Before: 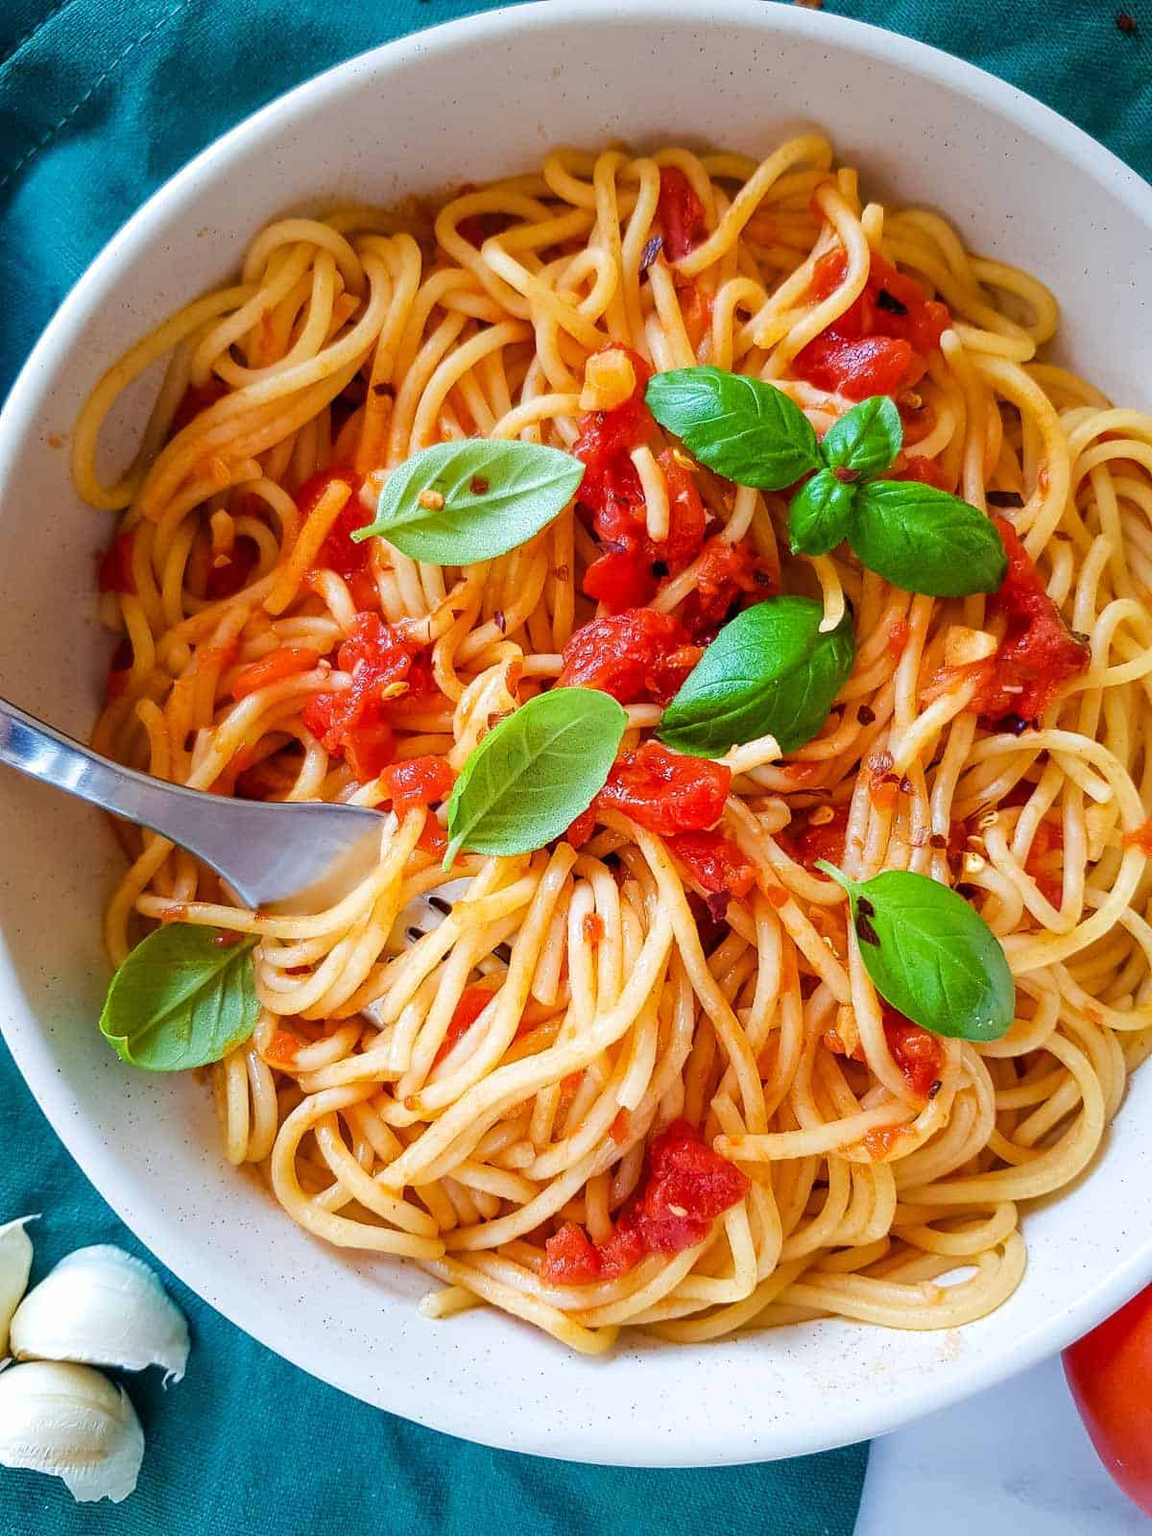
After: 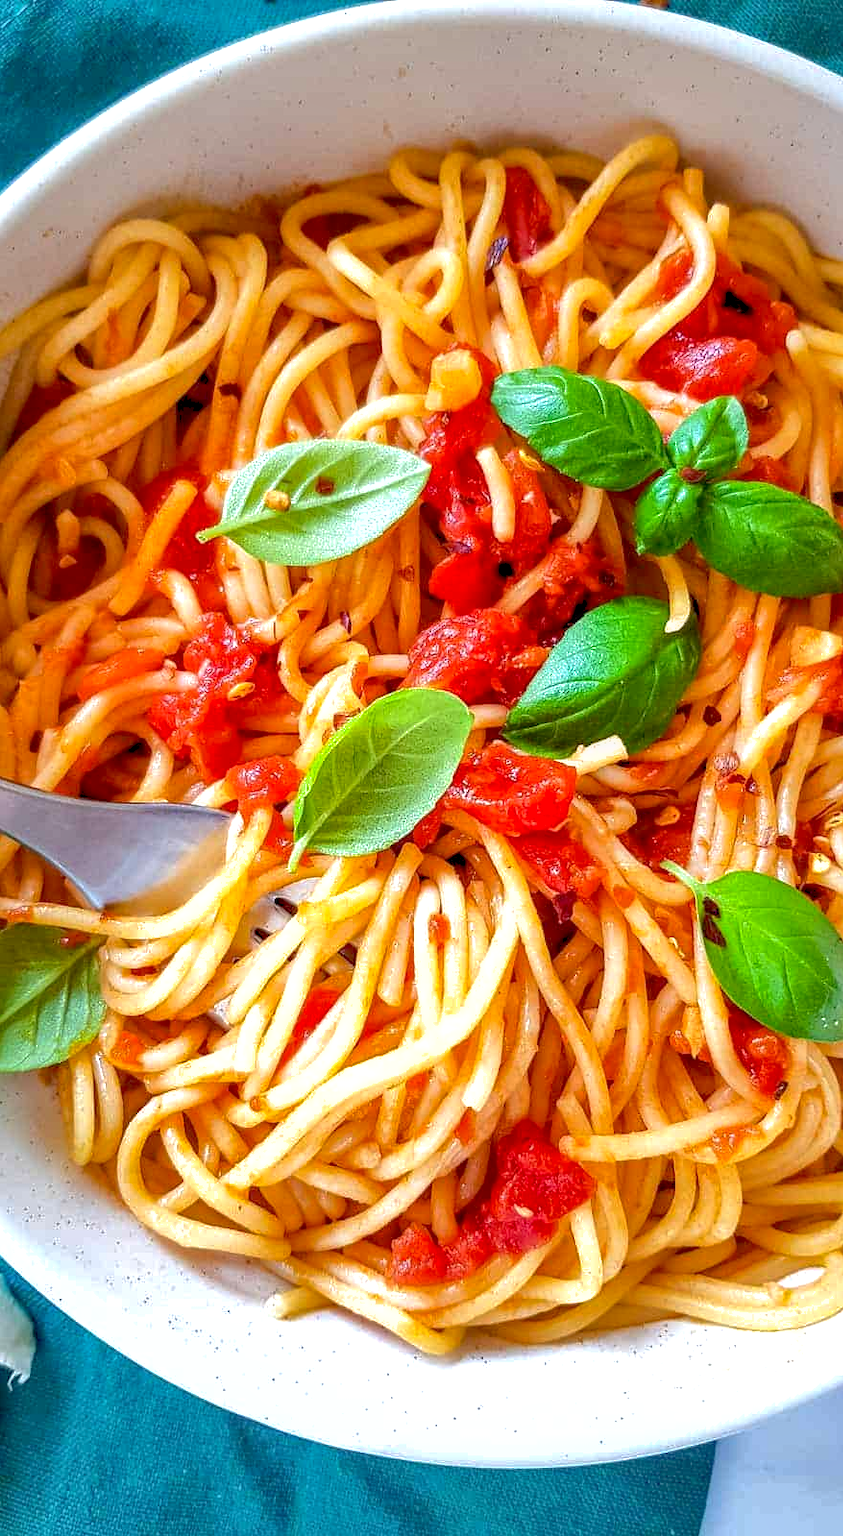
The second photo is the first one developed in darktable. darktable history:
local contrast: on, module defaults
crop: left 13.433%, top 0%, right 13.377%
shadows and highlights: on, module defaults
exposure: black level correction 0.005, exposure 0.409 EV, compensate highlight preservation false
